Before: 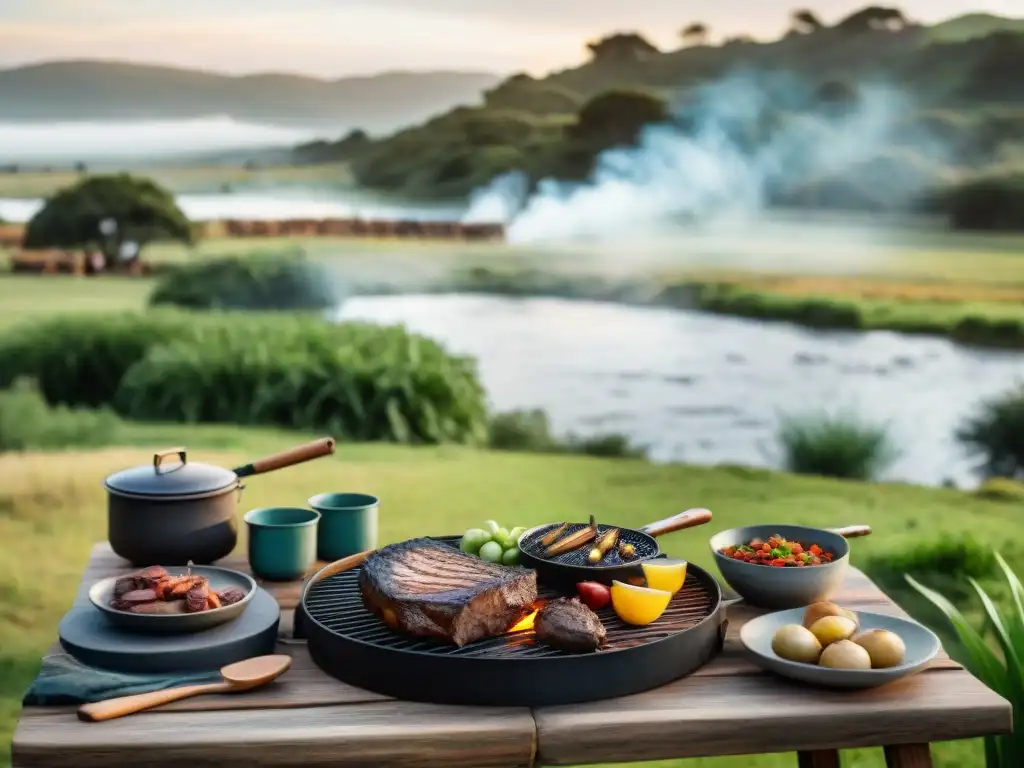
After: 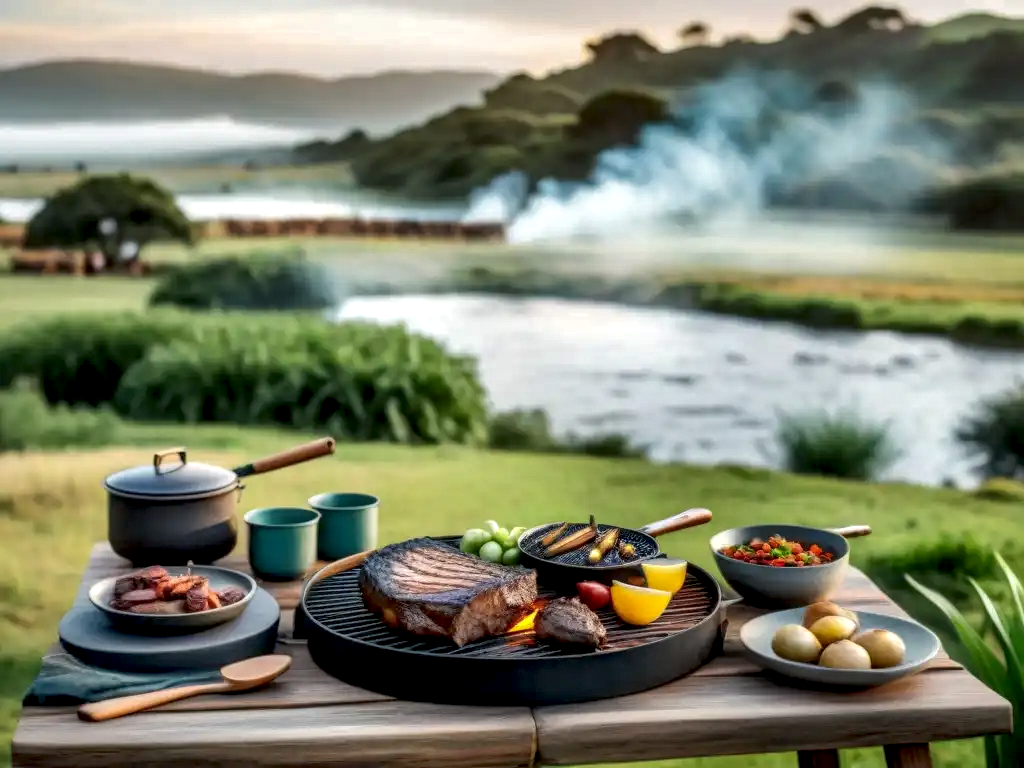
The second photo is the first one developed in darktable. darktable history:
shadows and highlights: on, module defaults
local contrast: detail 160%
